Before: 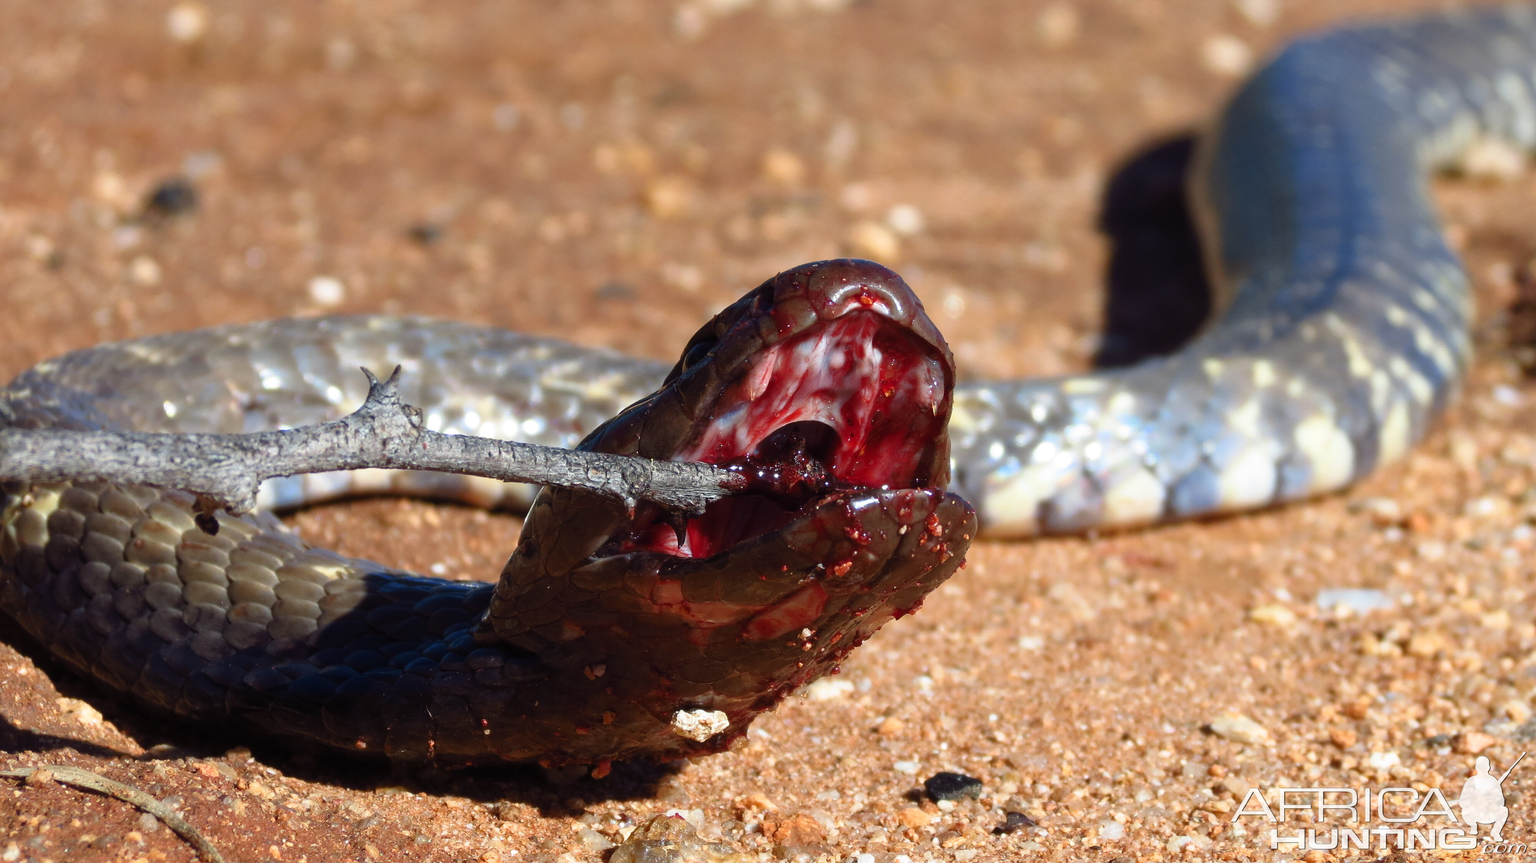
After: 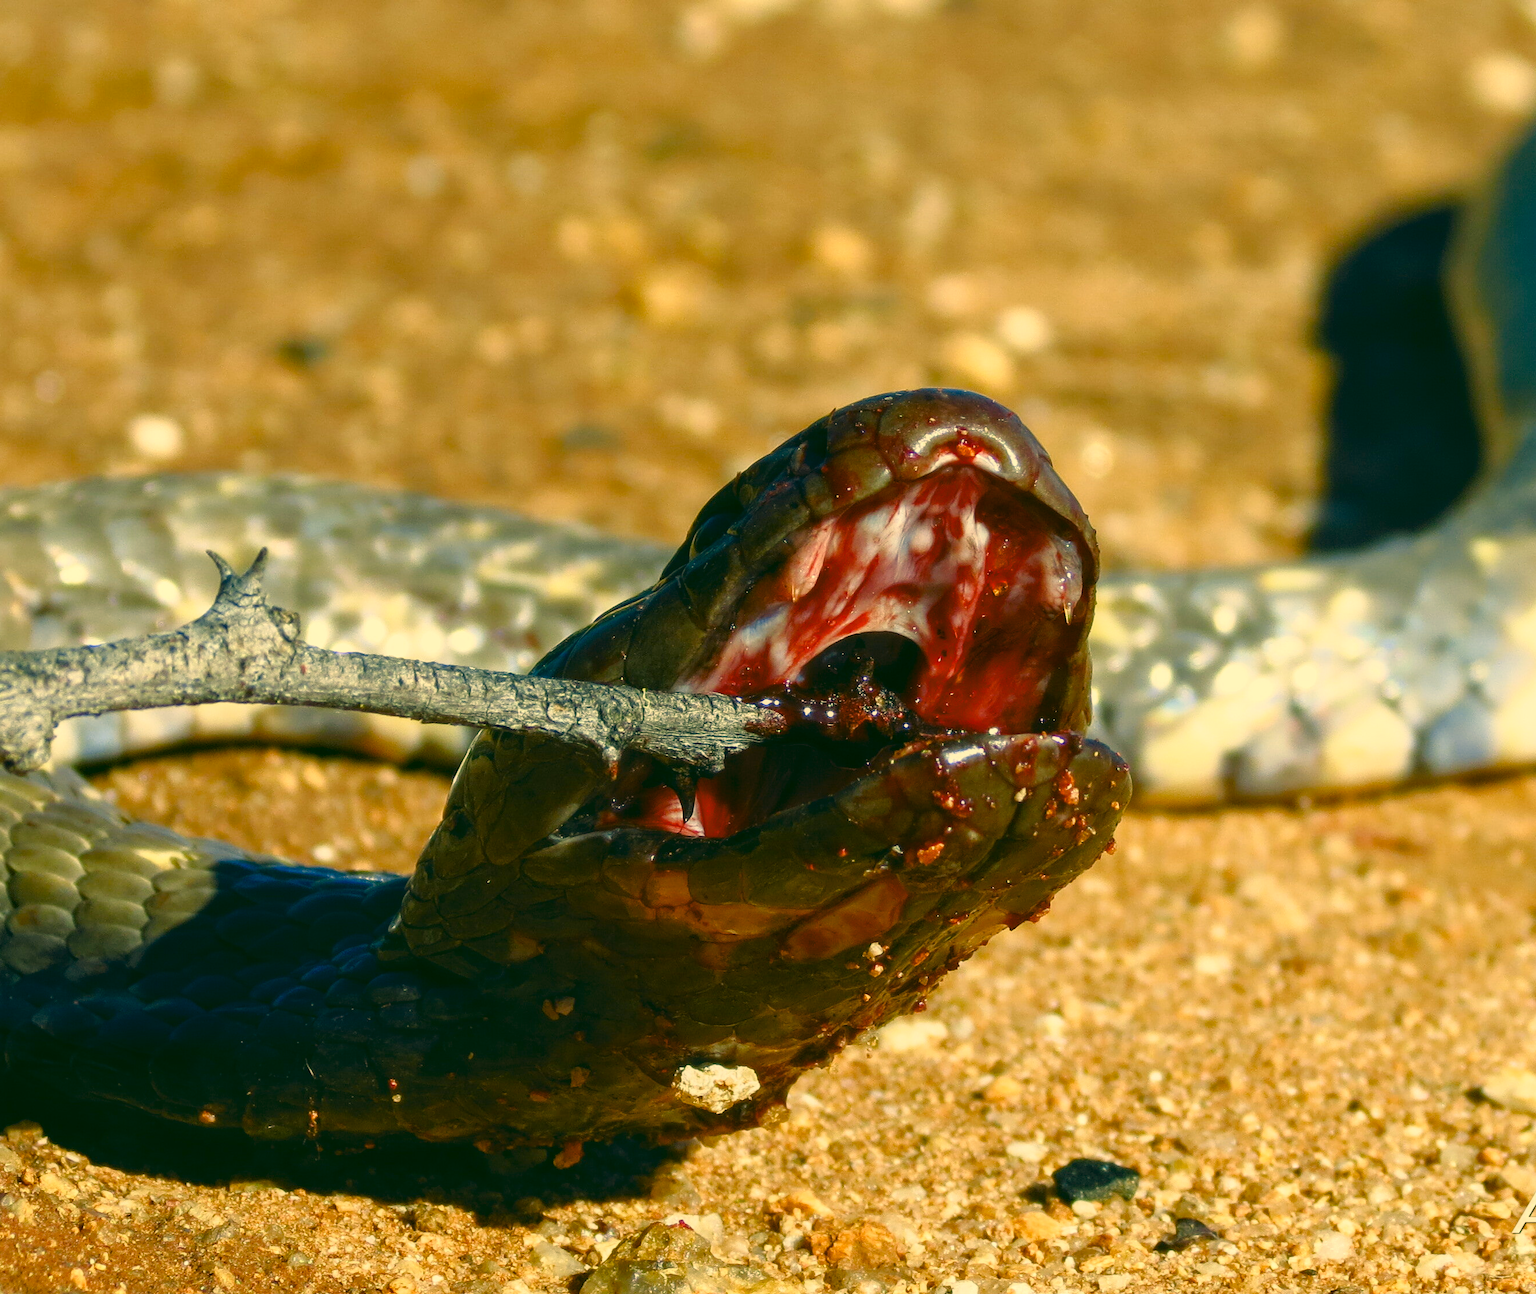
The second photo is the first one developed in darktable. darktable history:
crop and rotate: left 14.505%, right 18.814%
local contrast: detail 110%
tone curve: curves: ch0 [(0, 0) (0.003, 0.003) (0.011, 0.012) (0.025, 0.026) (0.044, 0.047) (0.069, 0.073) (0.1, 0.105) (0.136, 0.143) (0.177, 0.187) (0.224, 0.237) (0.277, 0.293) (0.335, 0.354) (0.399, 0.422) (0.468, 0.495) (0.543, 0.574) (0.623, 0.659) (0.709, 0.749) (0.801, 0.846) (0.898, 0.932) (1, 1)], color space Lab, linked channels, preserve colors none
color balance rgb: perceptual saturation grading › global saturation 0.184%, perceptual saturation grading › highlights -17.677%, perceptual saturation grading › mid-tones 32.51%, perceptual saturation grading › shadows 50.589%
color correction: highlights a* 5.62, highlights b* 32.91, shadows a* -25.76, shadows b* 3.92
